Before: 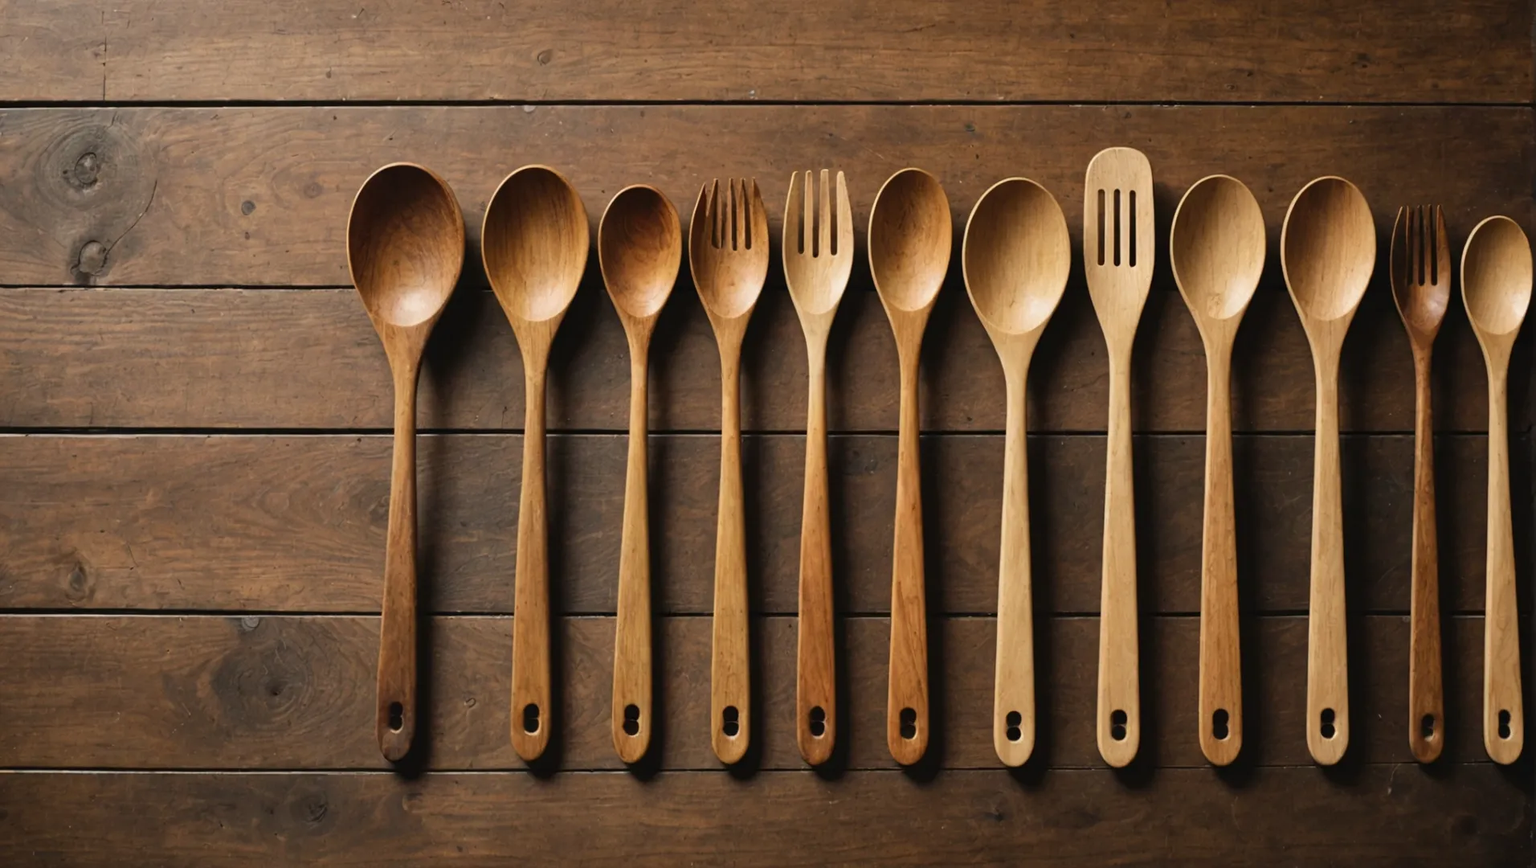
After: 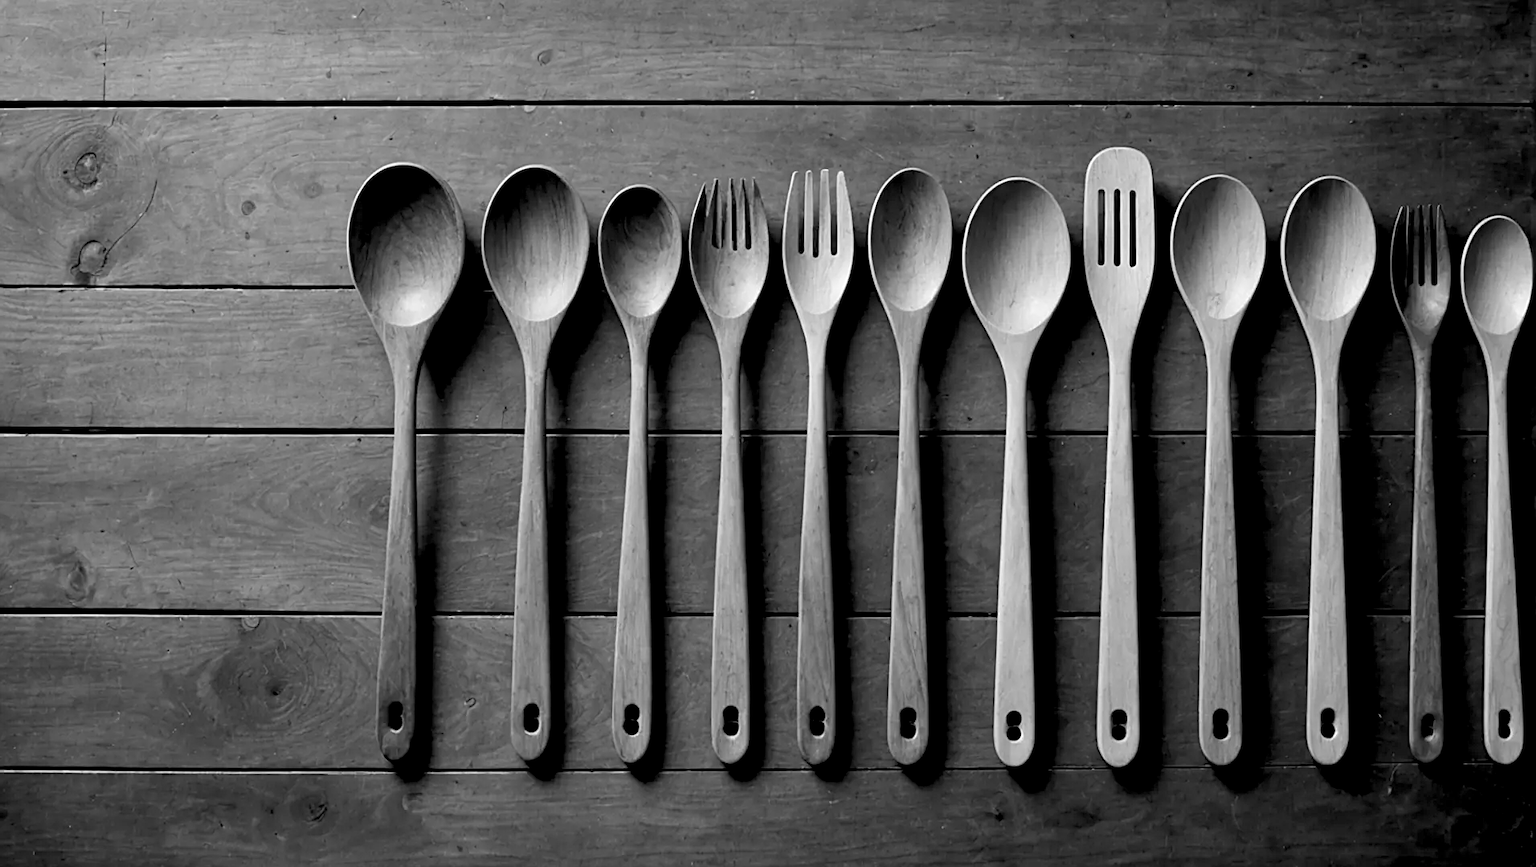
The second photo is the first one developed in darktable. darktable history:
rgb levels: levels [[0.013, 0.434, 0.89], [0, 0.5, 1], [0, 0.5, 1]]
sharpen: on, module defaults
monochrome: on, module defaults
